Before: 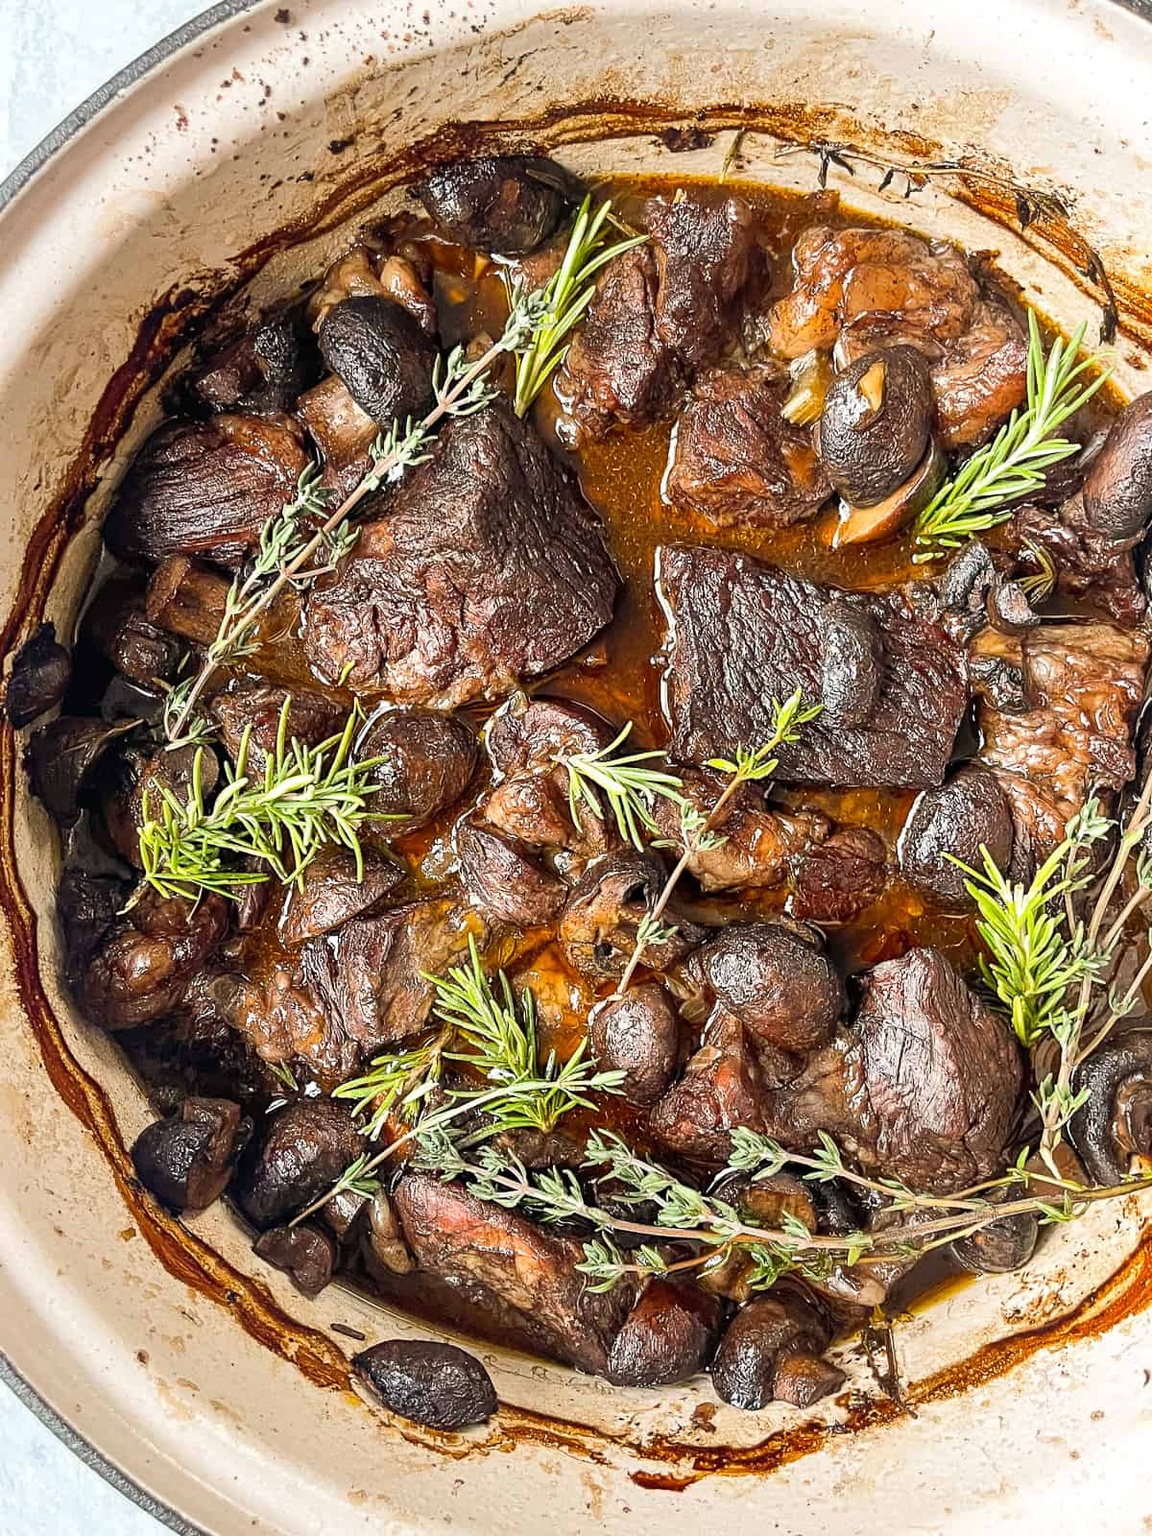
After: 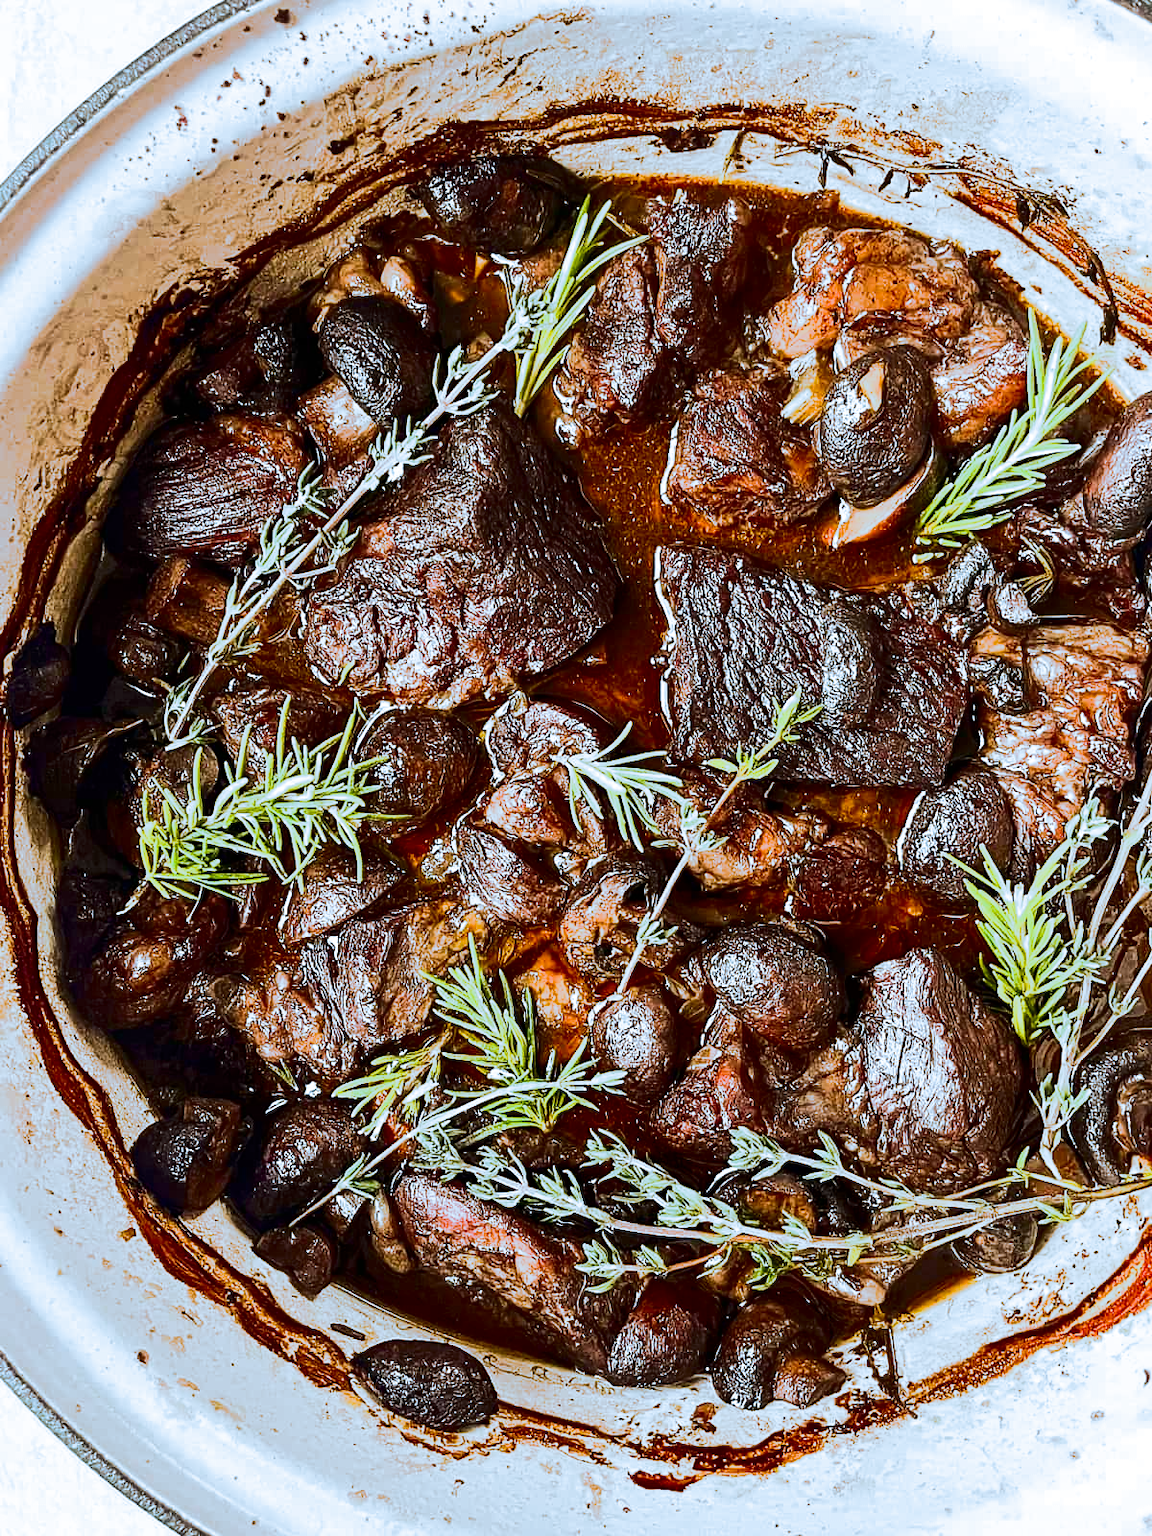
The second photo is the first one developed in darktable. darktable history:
split-toning: shadows › hue 351.18°, shadows › saturation 0.86, highlights › hue 218.82°, highlights › saturation 0.73, balance -19.167
contrast brightness saturation: contrast 0.32, brightness -0.08, saturation 0.17
